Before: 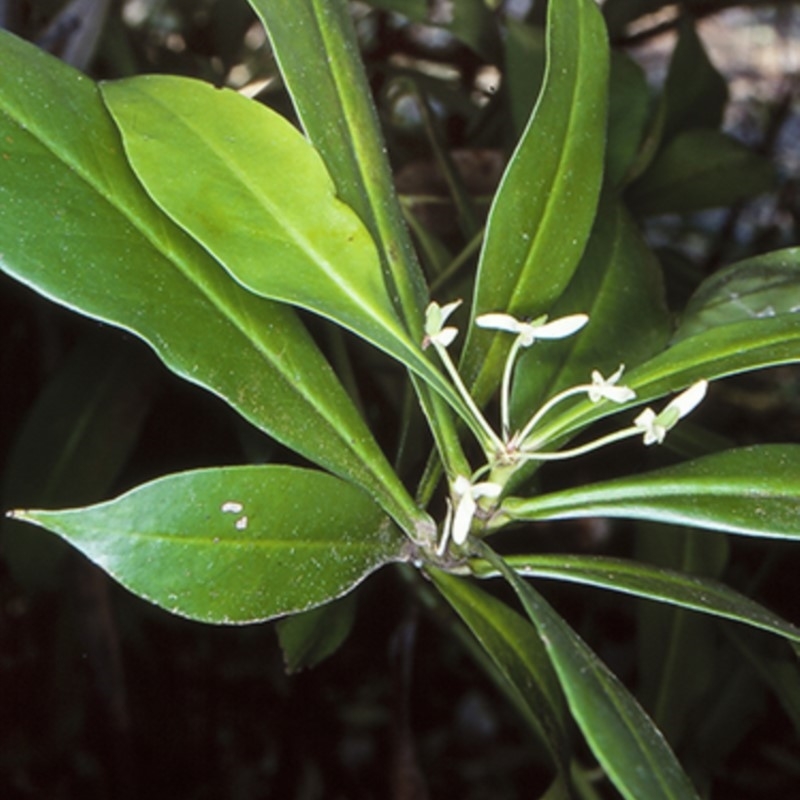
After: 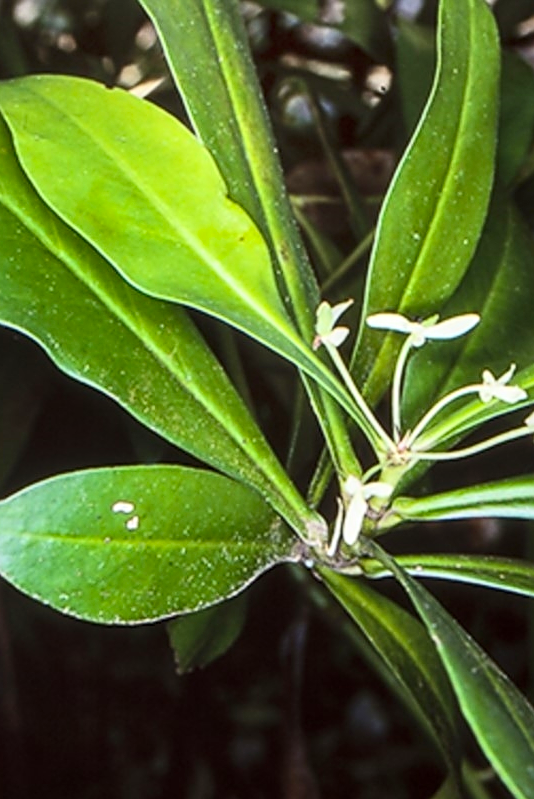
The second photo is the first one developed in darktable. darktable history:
shadows and highlights: radius 329.62, shadows 53.48, highlights -98.36, compress 94.5%, soften with gaussian
crop and rotate: left 13.647%, right 19.6%
contrast brightness saturation: contrast 0.232, brightness 0.11, saturation 0.291
sharpen: on, module defaults
local contrast: on, module defaults
